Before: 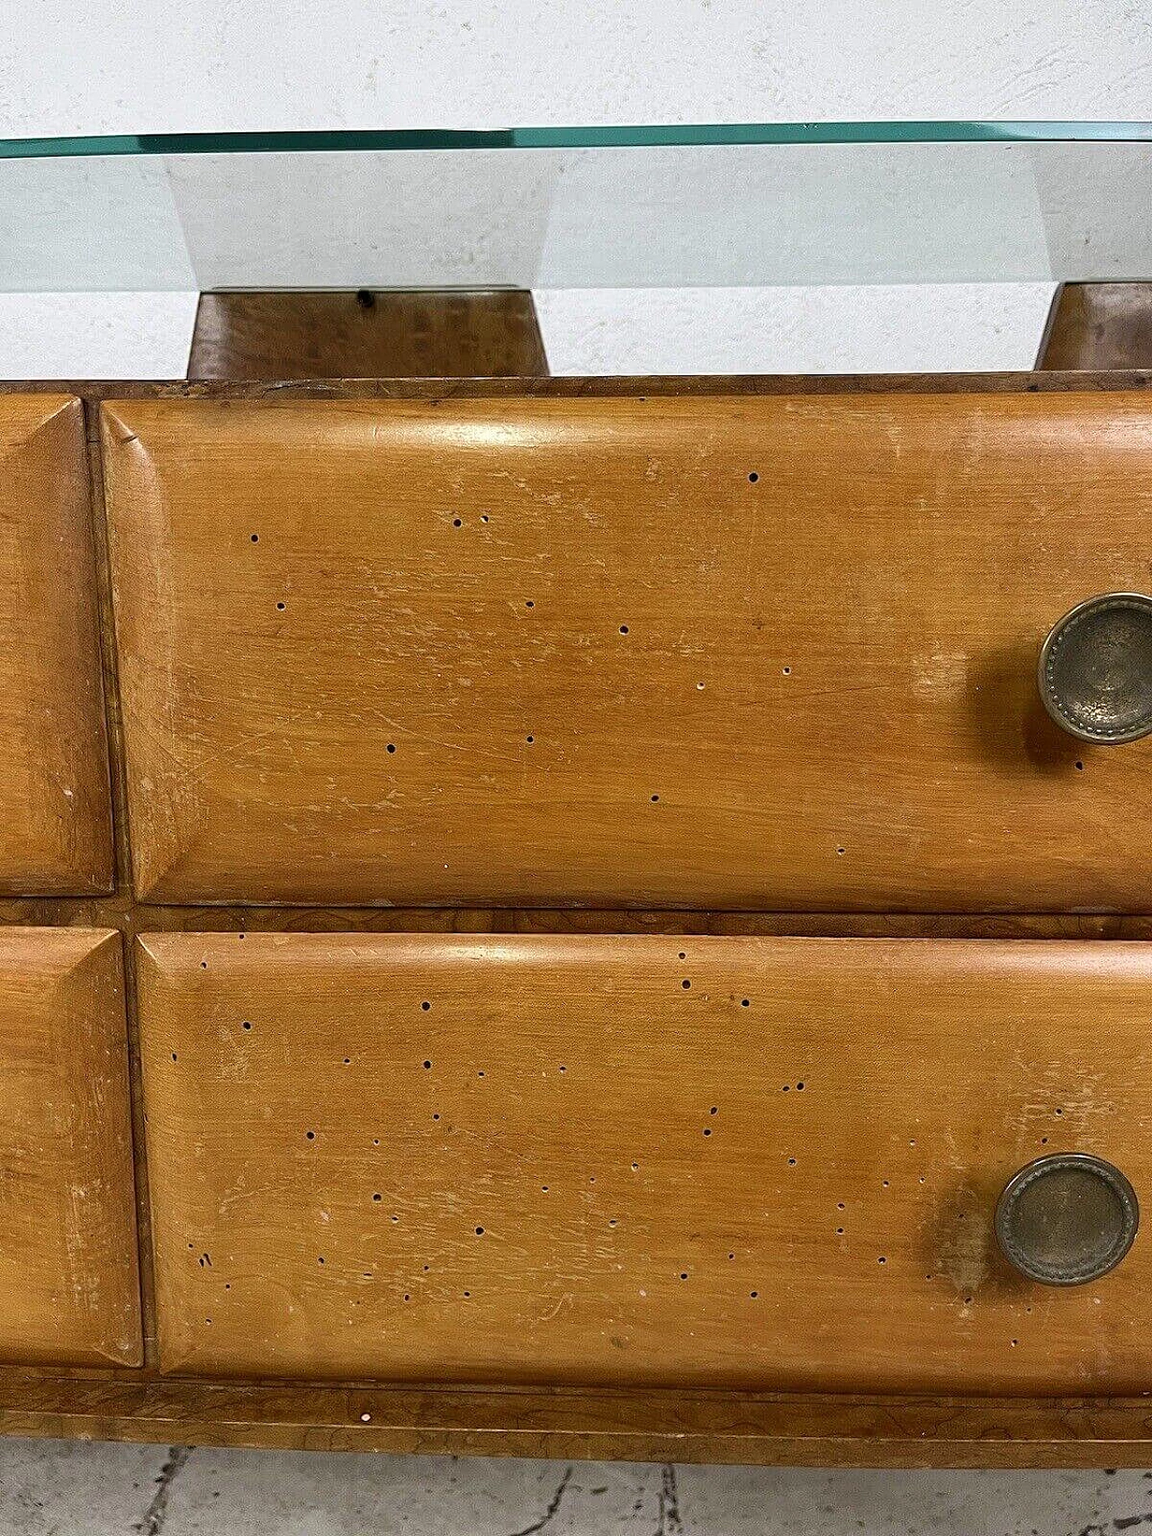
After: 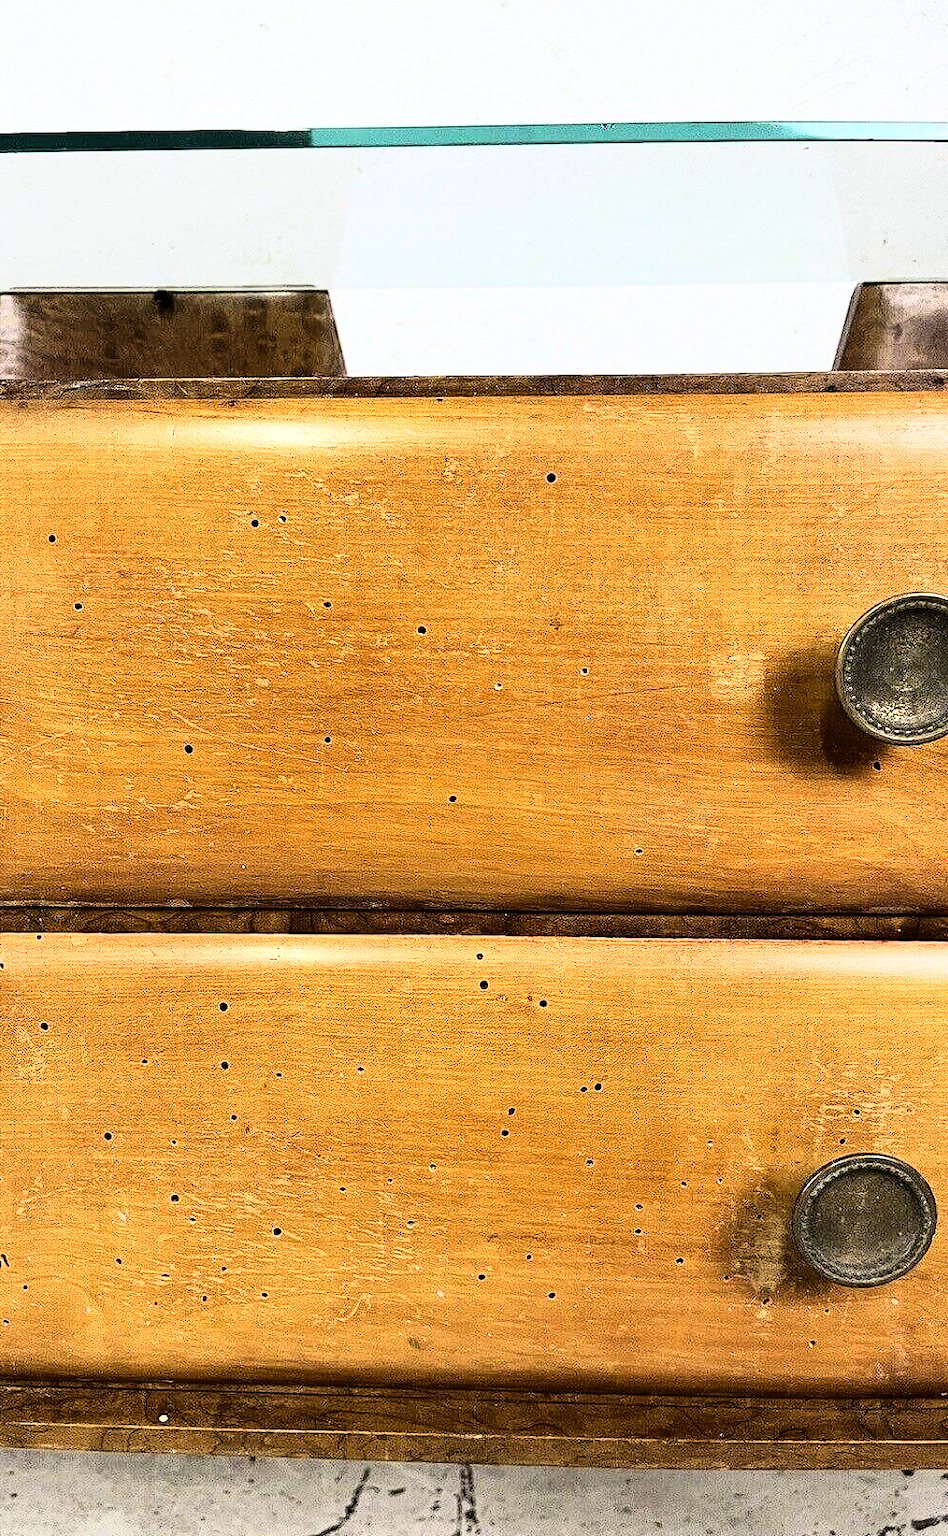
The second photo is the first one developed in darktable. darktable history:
crop: left 17.582%, bottom 0.031%
rgb curve: curves: ch0 [(0, 0) (0.21, 0.15) (0.24, 0.21) (0.5, 0.75) (0.75, 0.96) (0.89, 0.99) (1, 1)]; ch1 [(0, 0.02) (0.21, 0.13) (0.25, 0.2) (0.5, 0.67) (0.75, 0.9) (0.89, 0.97) (1, 1)]; ch2 [(0, 0.02) (0.21, 0.13) (0.25, 0.2) (0.5, 0.67) (0.75, 0.9) (0.89, 0.97) (1, 1)], compensate middle gray true
